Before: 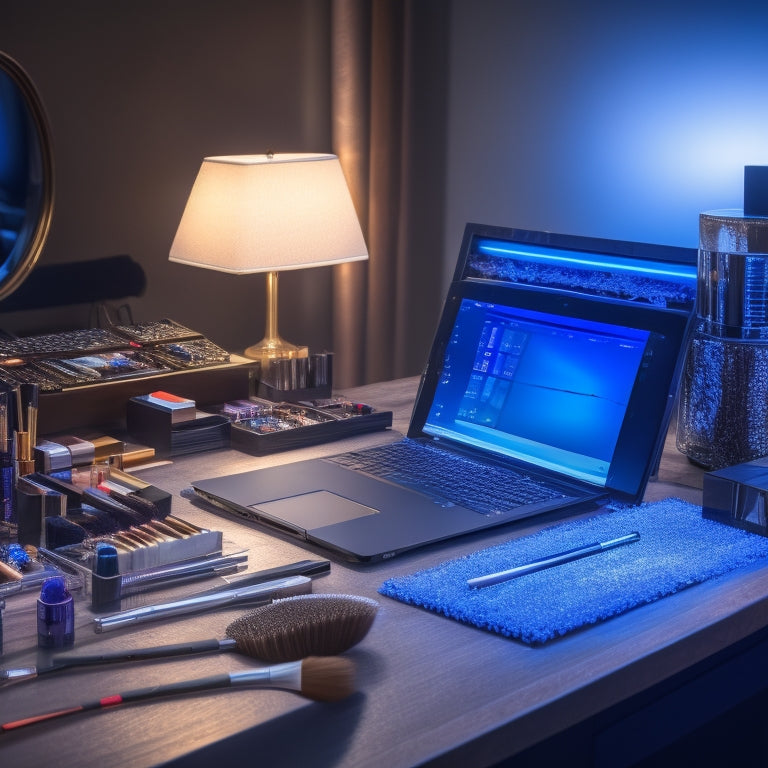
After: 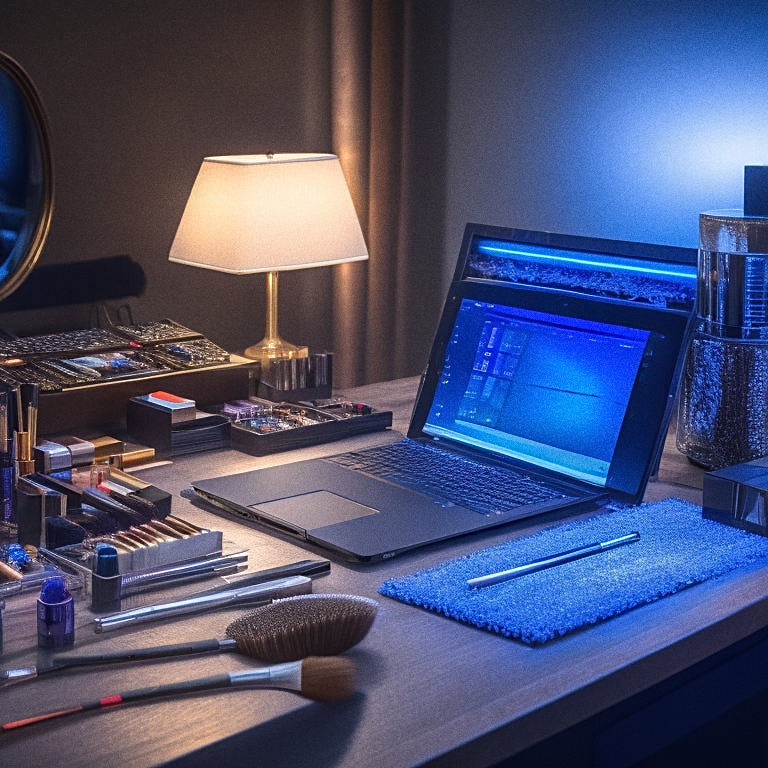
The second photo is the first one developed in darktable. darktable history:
grain: coarseness 0.09 ISO
sharpen: on, module defaults
